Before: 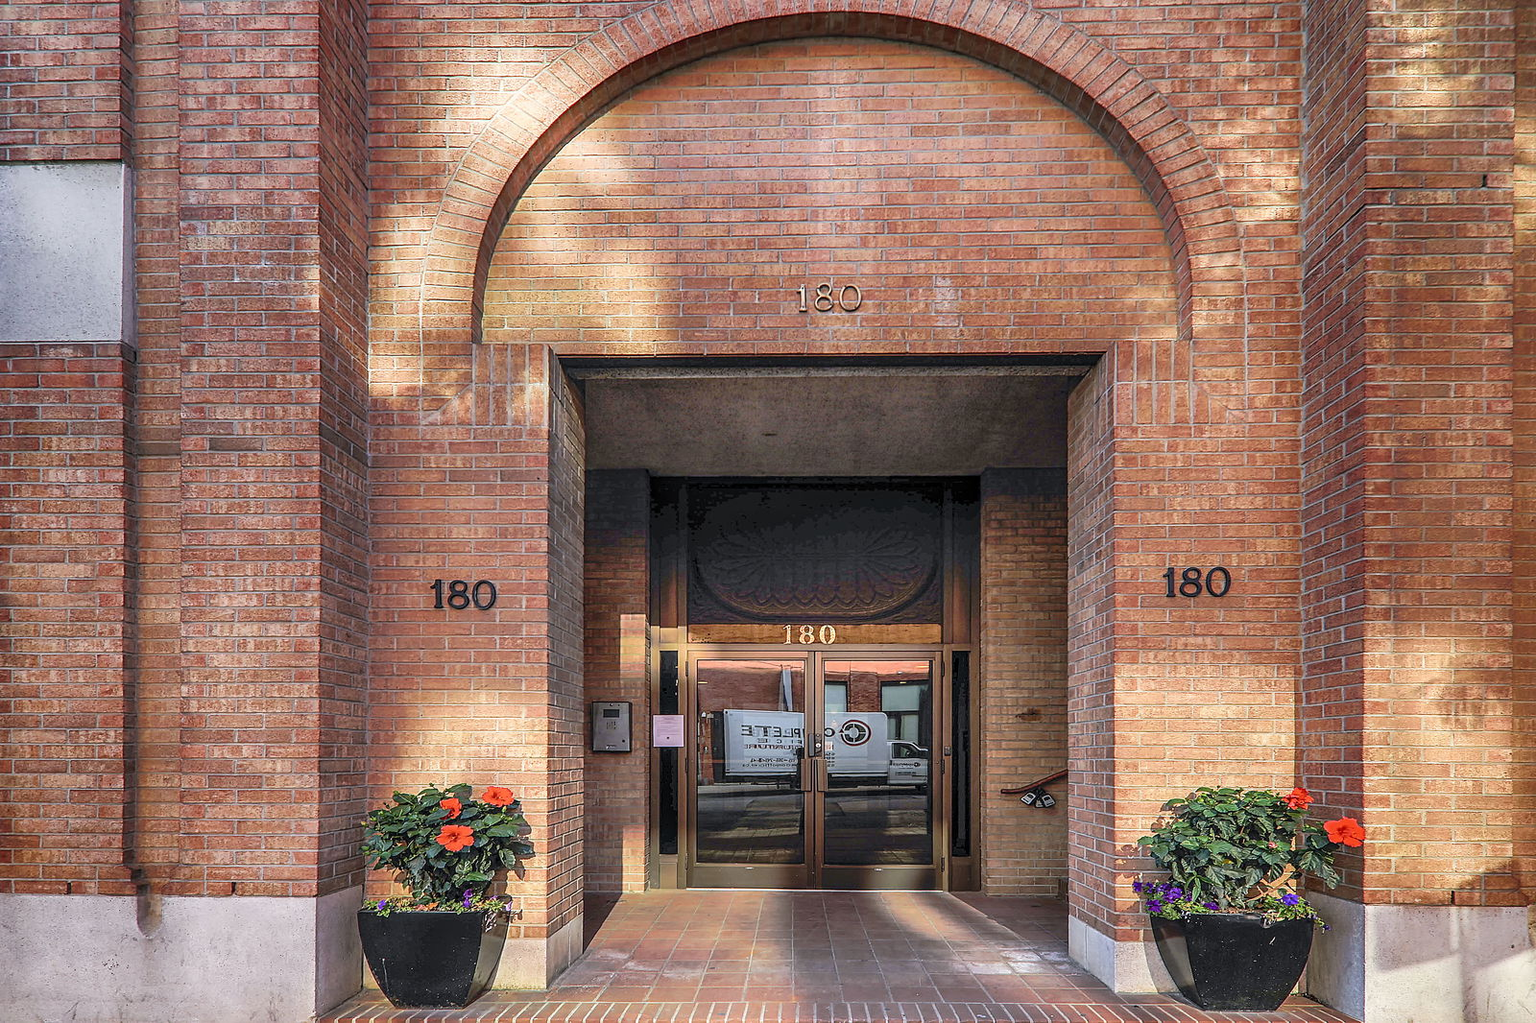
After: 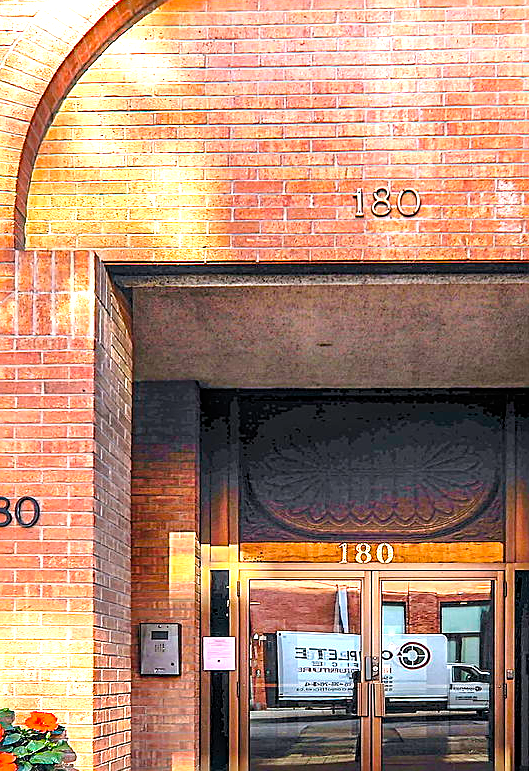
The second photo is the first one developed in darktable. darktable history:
exposure: black level correction 0, exposure 1.095 EV, compensate highlight preservation false
crop and rotate: left 29.869%, top 10.184%, right 37.067%, bottom 17.448%
color balance rgb: perceptual saturation grading › global saturation 31.012%, global vibrance 15.496%
sharpen: on, module defaults
